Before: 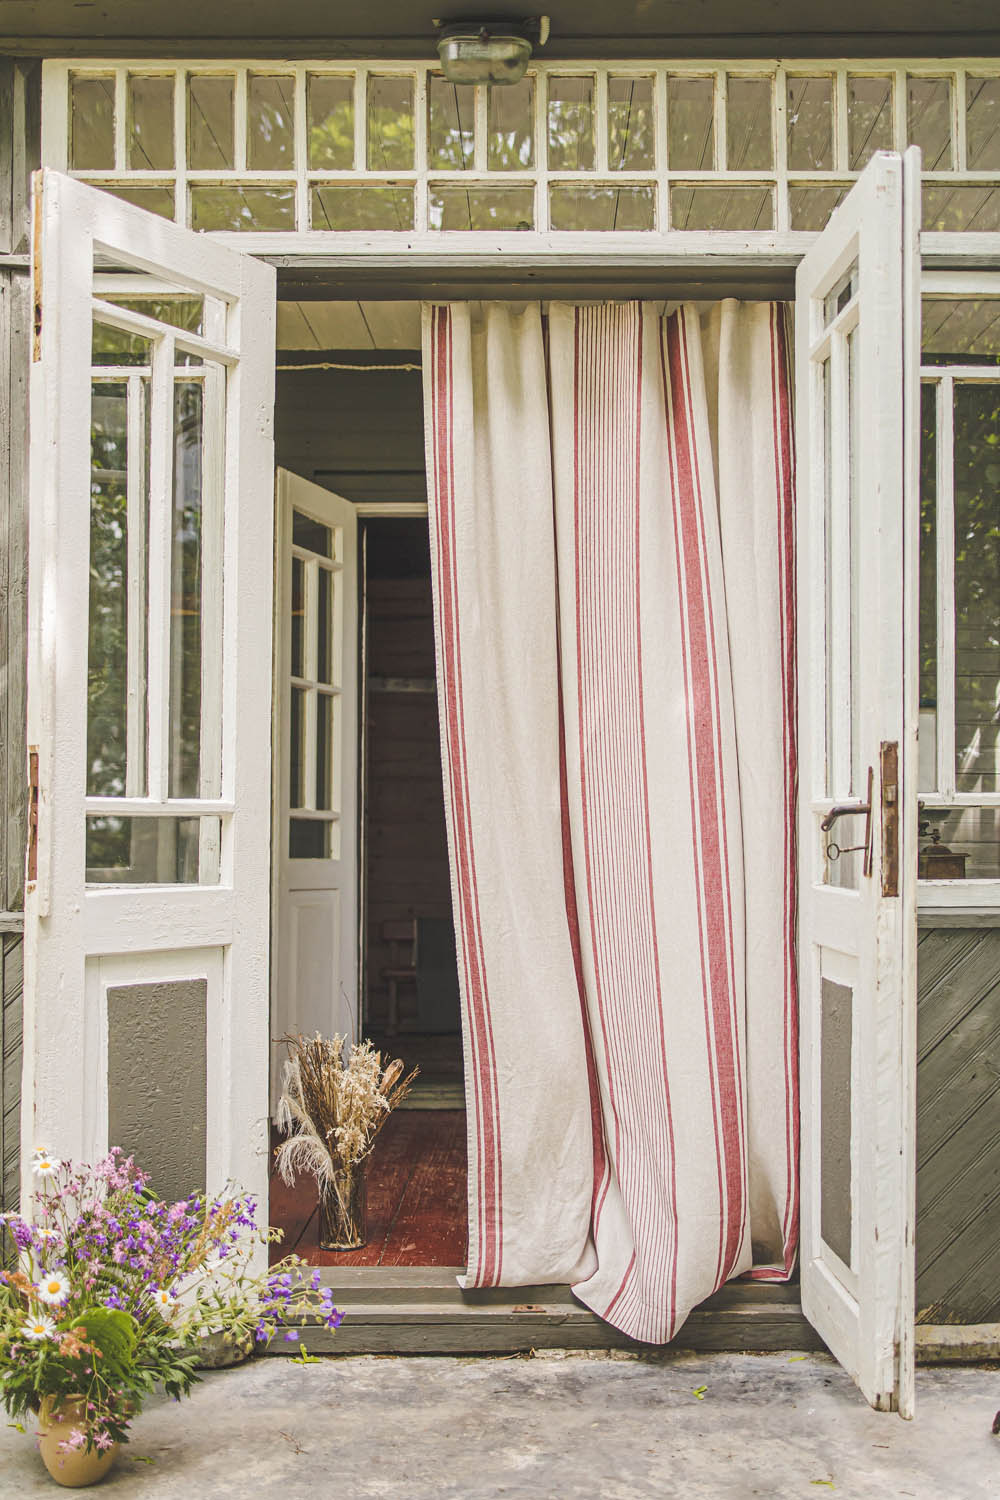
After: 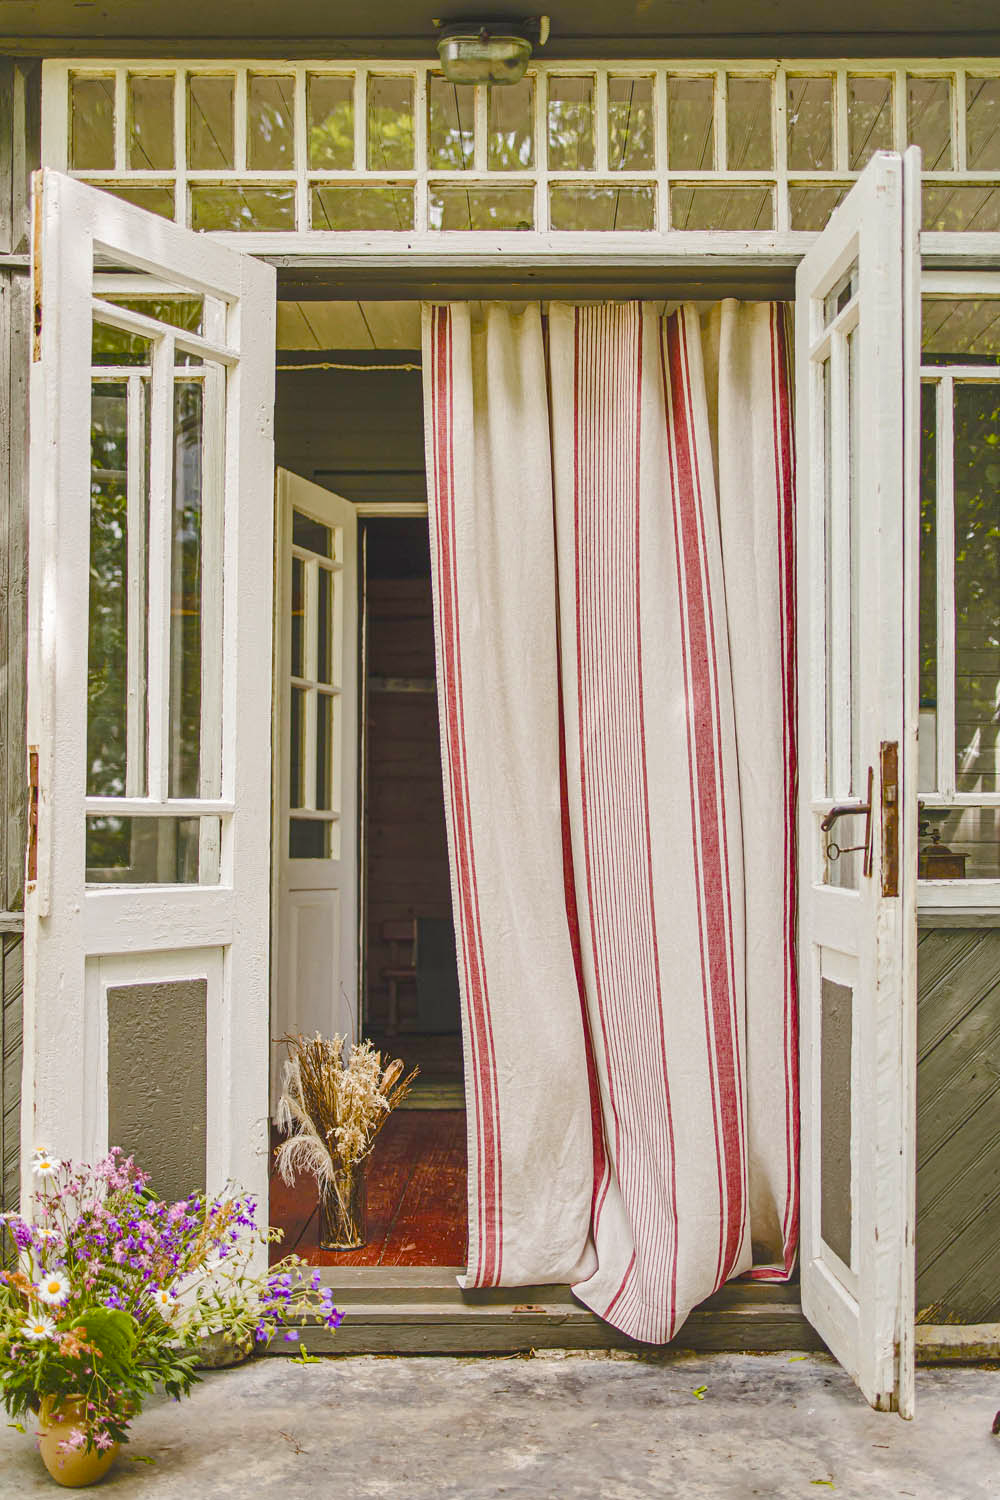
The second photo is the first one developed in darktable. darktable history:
shadows and highlights: low approximation 0.01, soften with gaussian
color balance rgb: perceptual saturation grading › global saturation 20%, perceptual saturation grading › highlights -25.912%, perceptual saturation grading › shadows 49.601%, global vibrance 24.992%
tone equalizer: edges refinement/feathering 500, mask exposure compensation -1.57 EV, preserve details no
